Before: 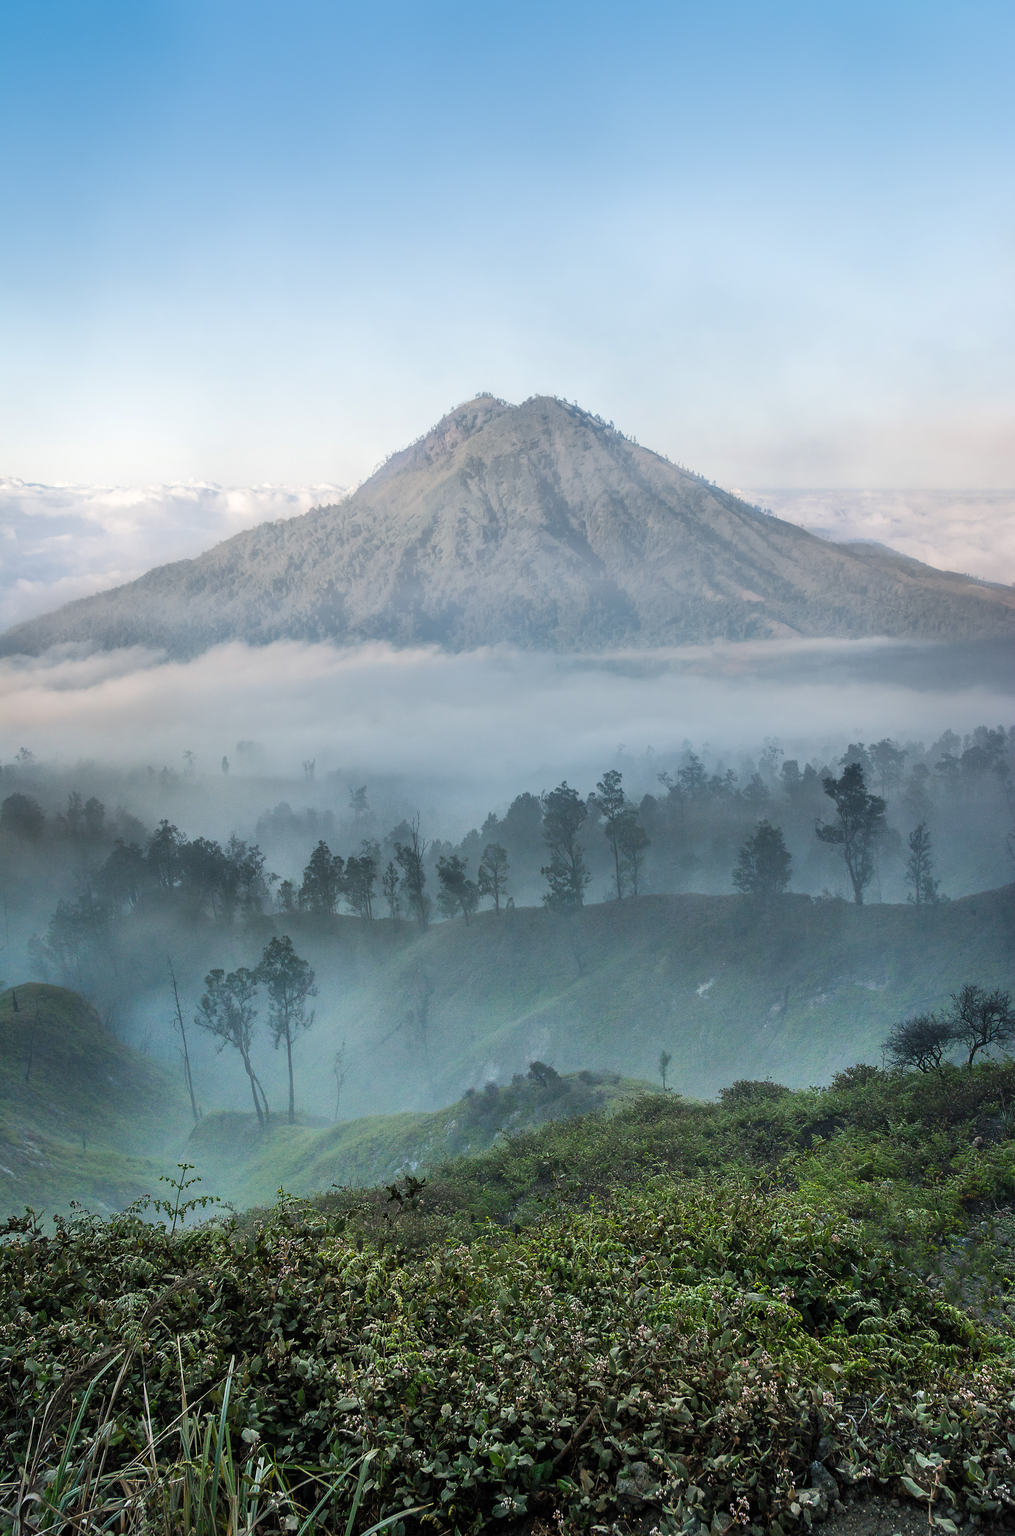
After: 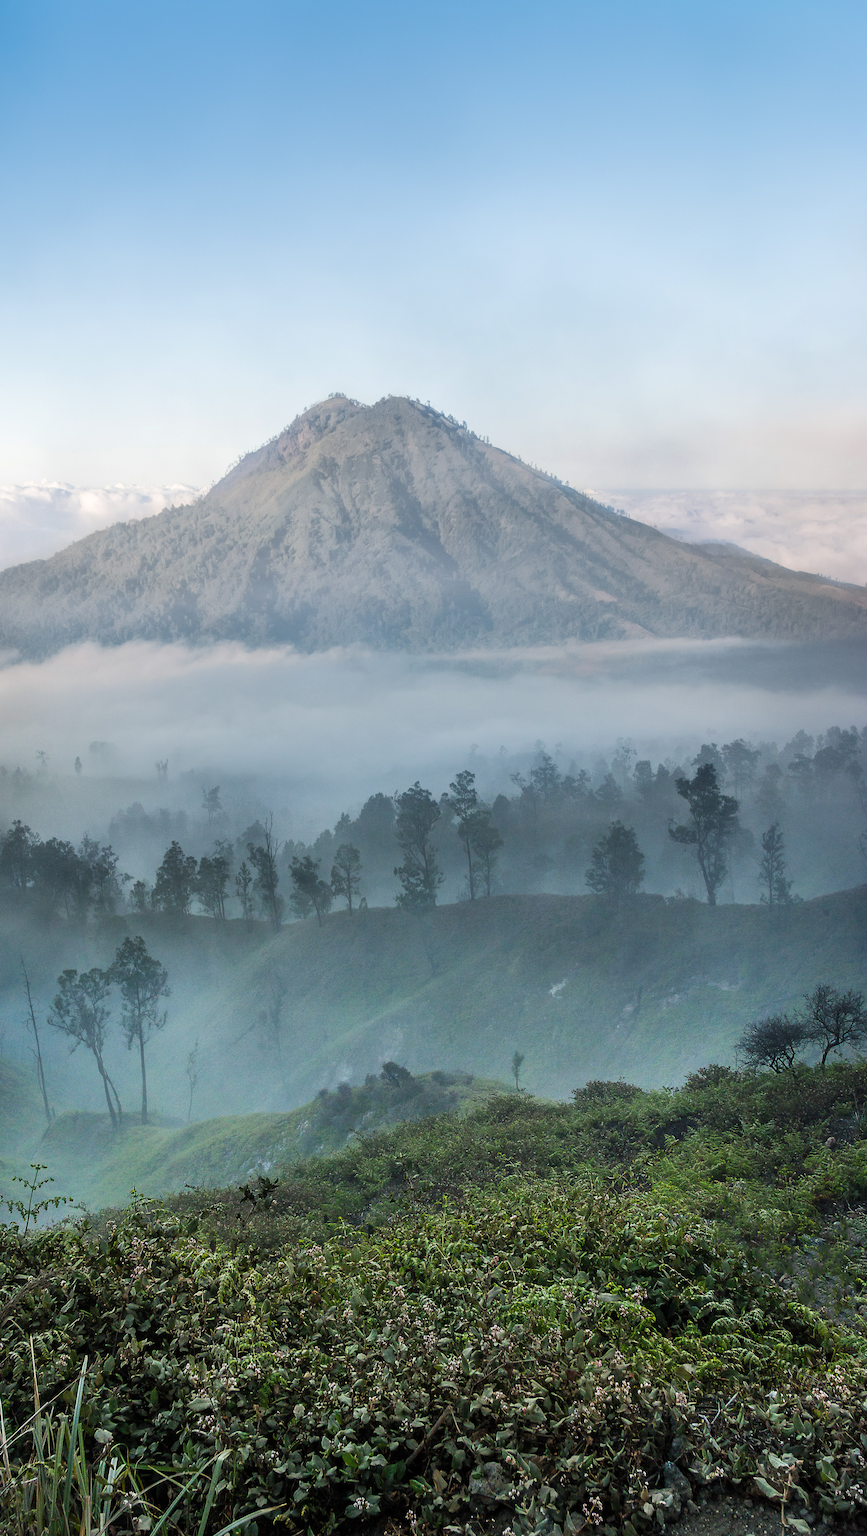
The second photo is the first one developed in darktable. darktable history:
crop and rotate: left 14.549%
